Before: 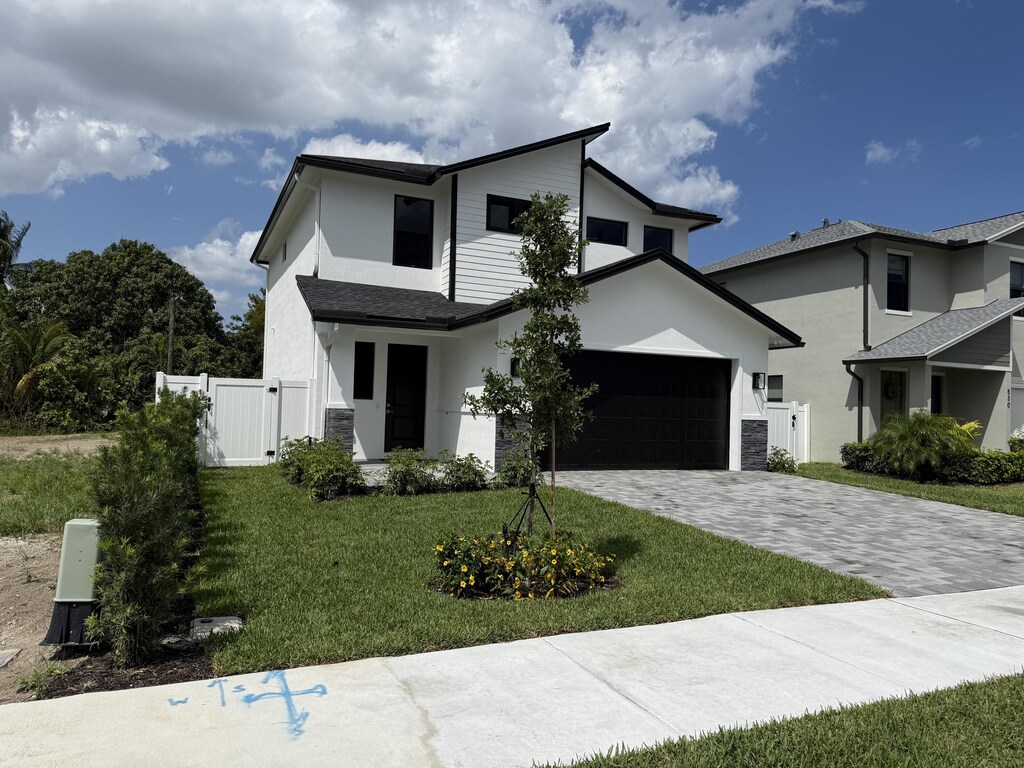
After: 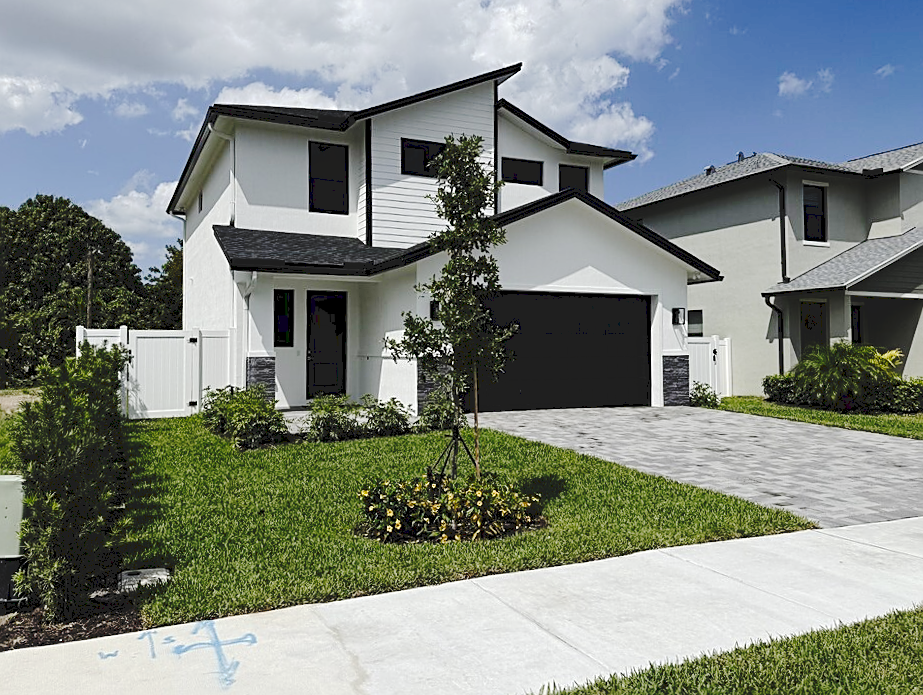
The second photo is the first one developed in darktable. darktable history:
tone curve: curves: ch0 [(0, 0) (0.003, 0.117) (0.011, 0.115) (0.025, 0.116) (0.044, 0.116) (0.069, 0.112) (0.1, 0.113) (0.136, 0.127) (0.177, 0.148) (0.224, 0.191) (0.277, 0.249) (0.335, 0.363) (0.399, 0.479) (0.468, 0.589) (0.543, 0.664) (0.623, 0.733) (0.709, 0.799) (0.801, 0.852) (0.898, 0.914) (1, 1)], preserve colors none
sharpen: on, module defaults
crop and rotate: angle 1.79°, left 6.094%, top 5.7%
